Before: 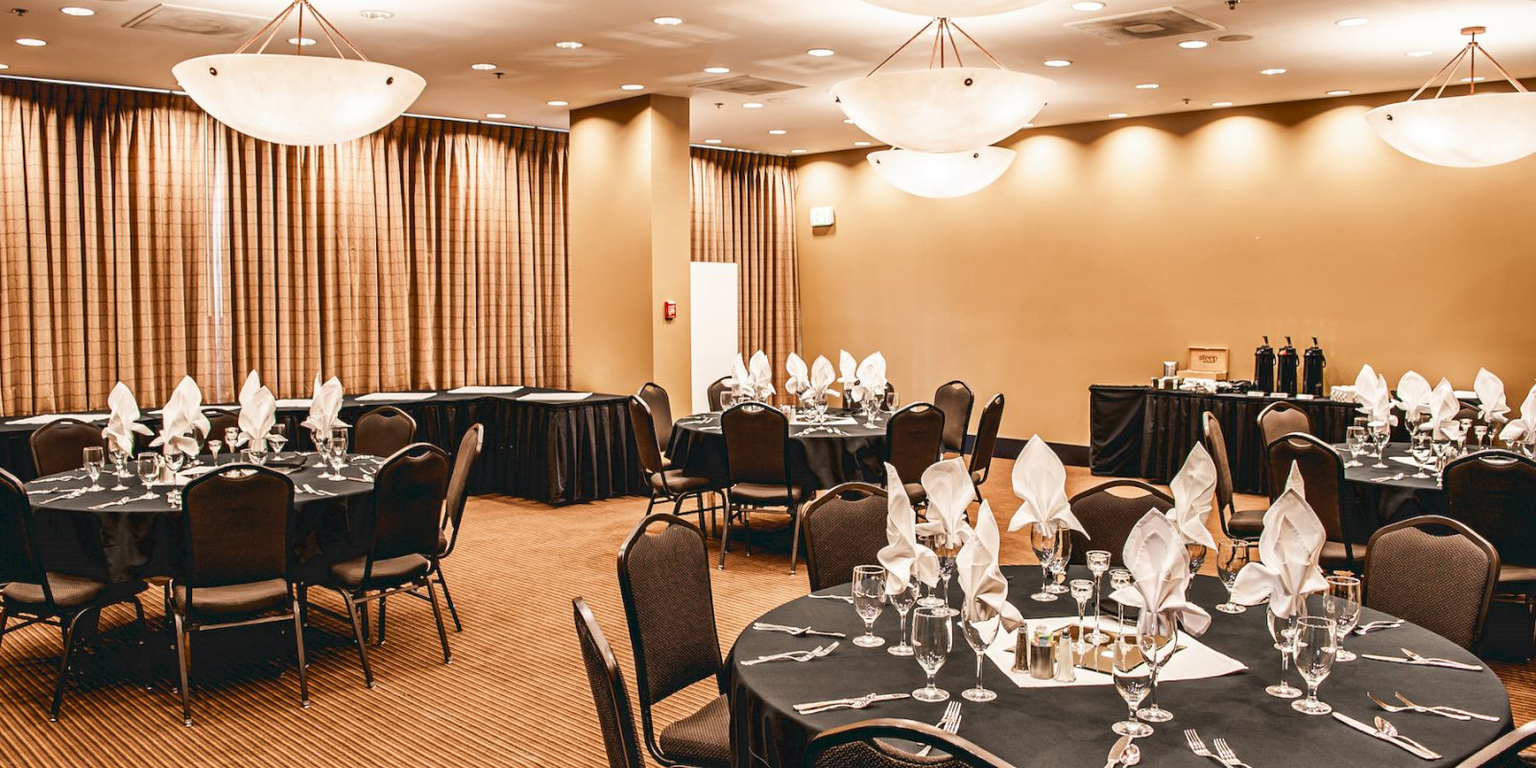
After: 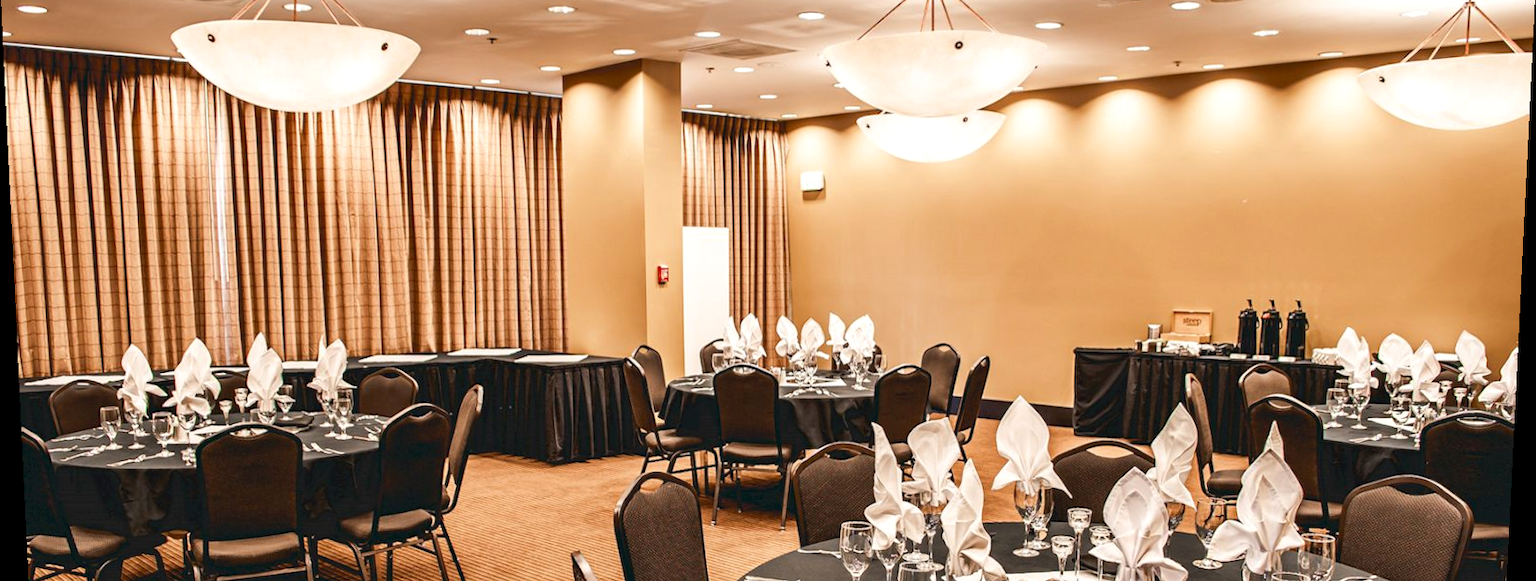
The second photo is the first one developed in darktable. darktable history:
rotate and perspective: lens shift (vertical) 0.048, lens shift (horizontal) -0.024, automatic cropping off
crop: top 5.667%, bottom 17.637%
levels: levels [0, 0.48, 0.961]
tone equalizer: -7 EV 0.18 EV, -6 EV 0.12 EV, -5 EV 0.08 EV, -4 EV 0.04 EV, -2 EV -0.02 EV, -1 EV -0.04 EV, +0 EV -0.06 EV, luminance estimator HSV value / RGB max
